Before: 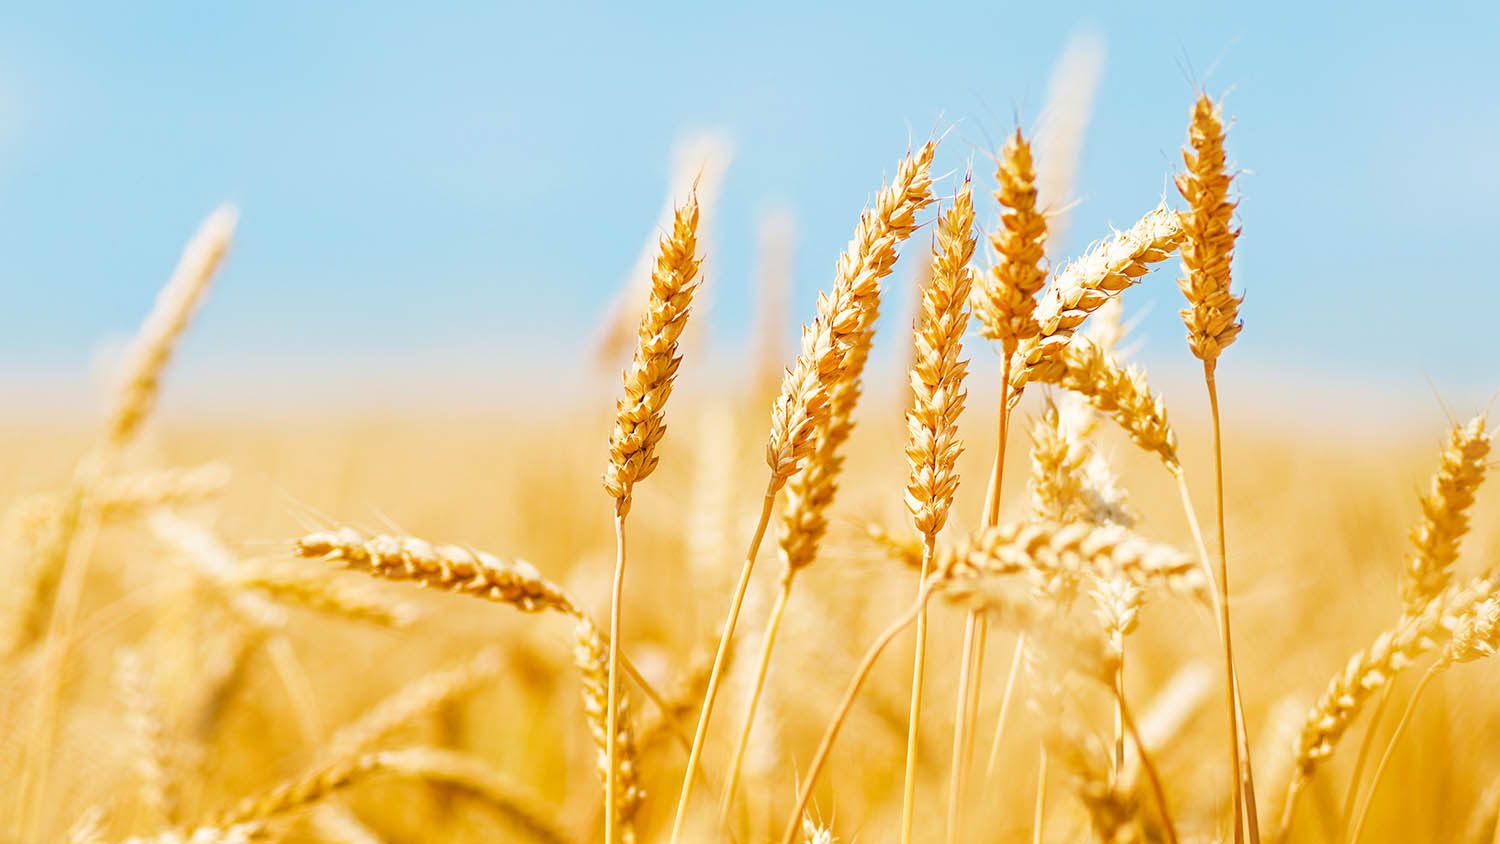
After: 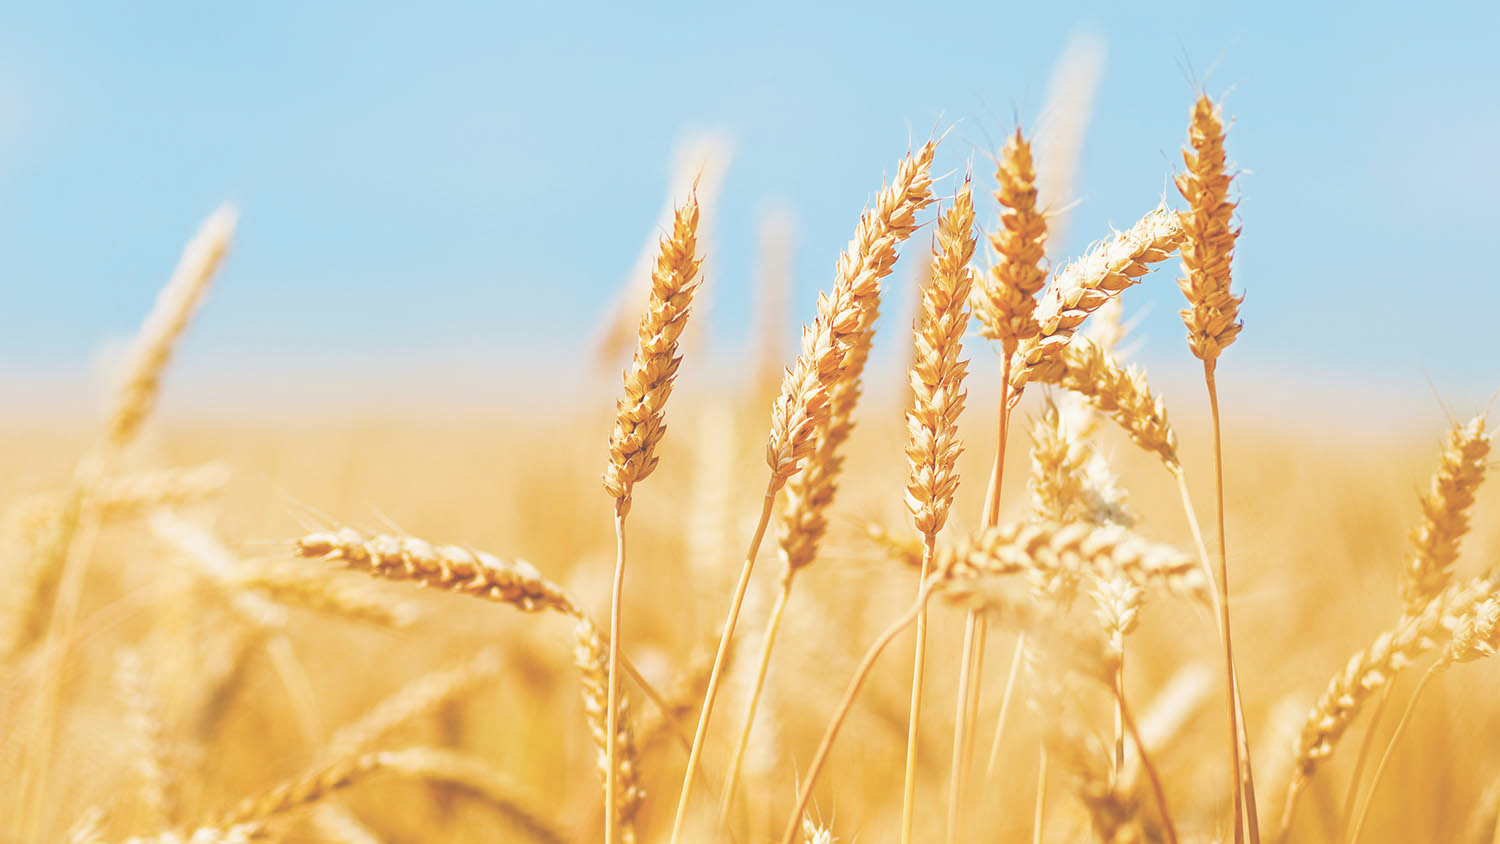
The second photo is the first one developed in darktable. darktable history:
exposure: black level correction -0.06, exposure -0.05 EV, compensate highlight preservation false
